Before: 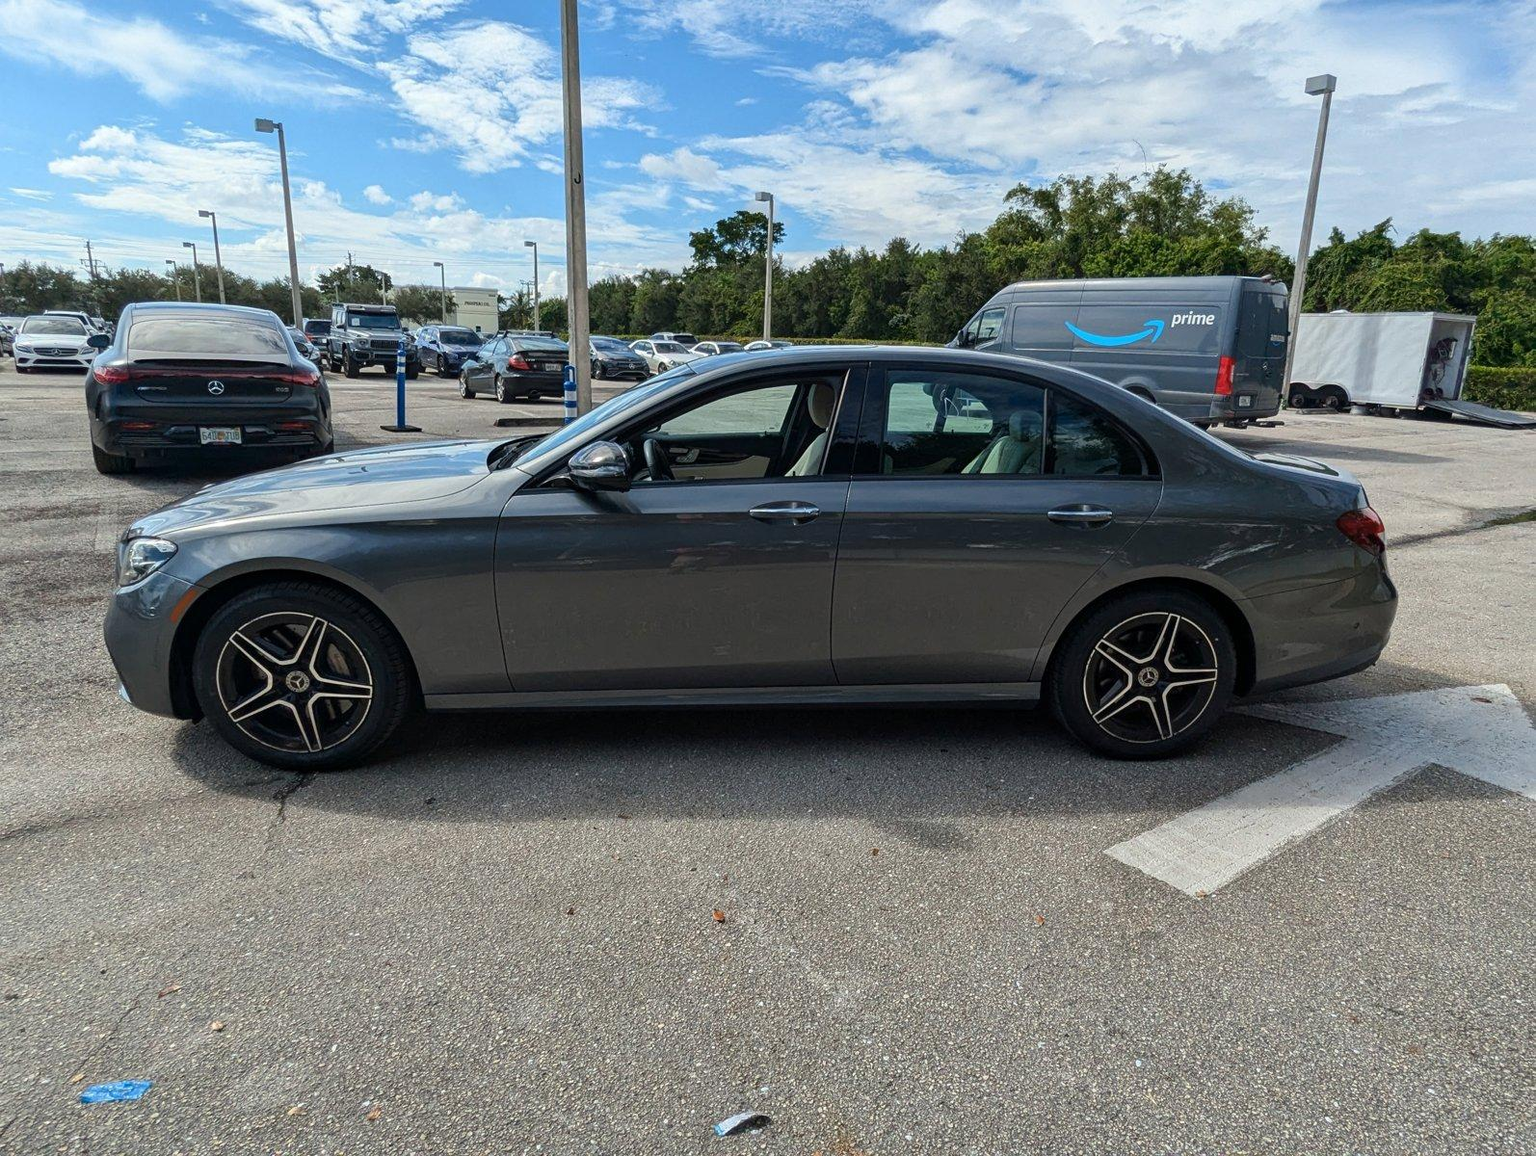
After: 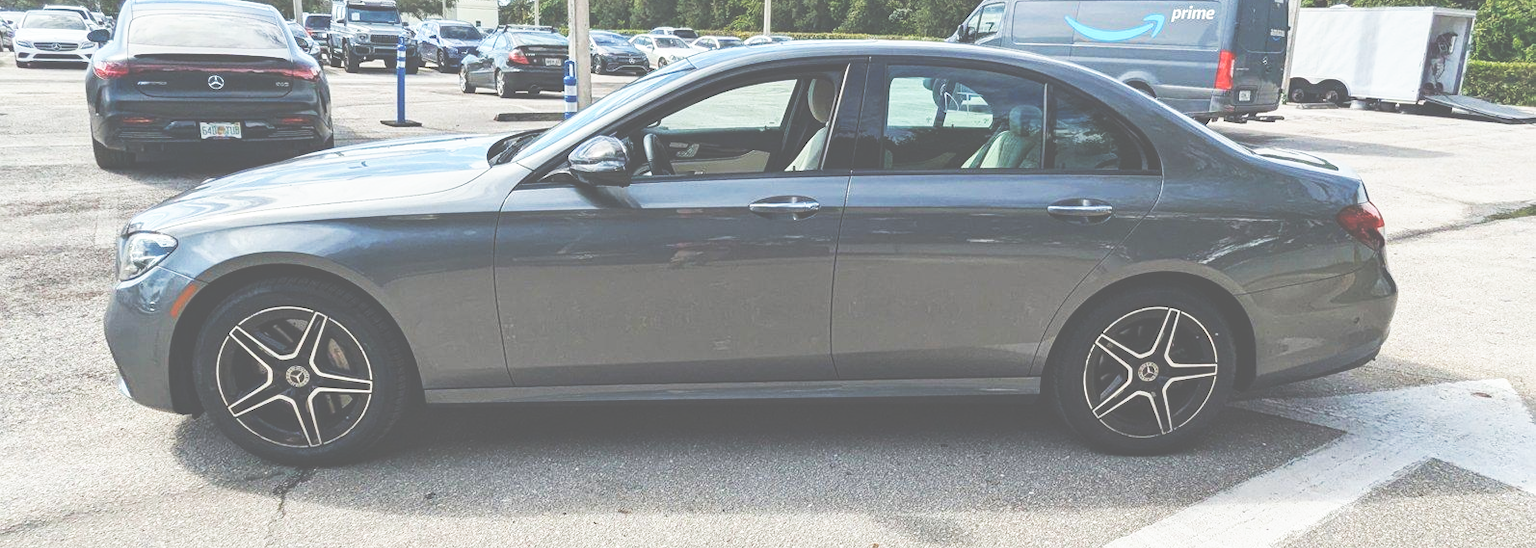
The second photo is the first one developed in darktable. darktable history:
base curve: curves: ch0 [(0, 0) (0.007, 0.004) (0.027, 0.03) (0.046, 0.07) (0.207, 0.54) (0.442, 0.872) (0.673, 0.972) (1, 1)], preserve colors none
crop and rotate: top 26.494%, bottom 26.063%
exposure: black level correction -0.061, exposure -0.049 EV, compensate highlight preservation false
